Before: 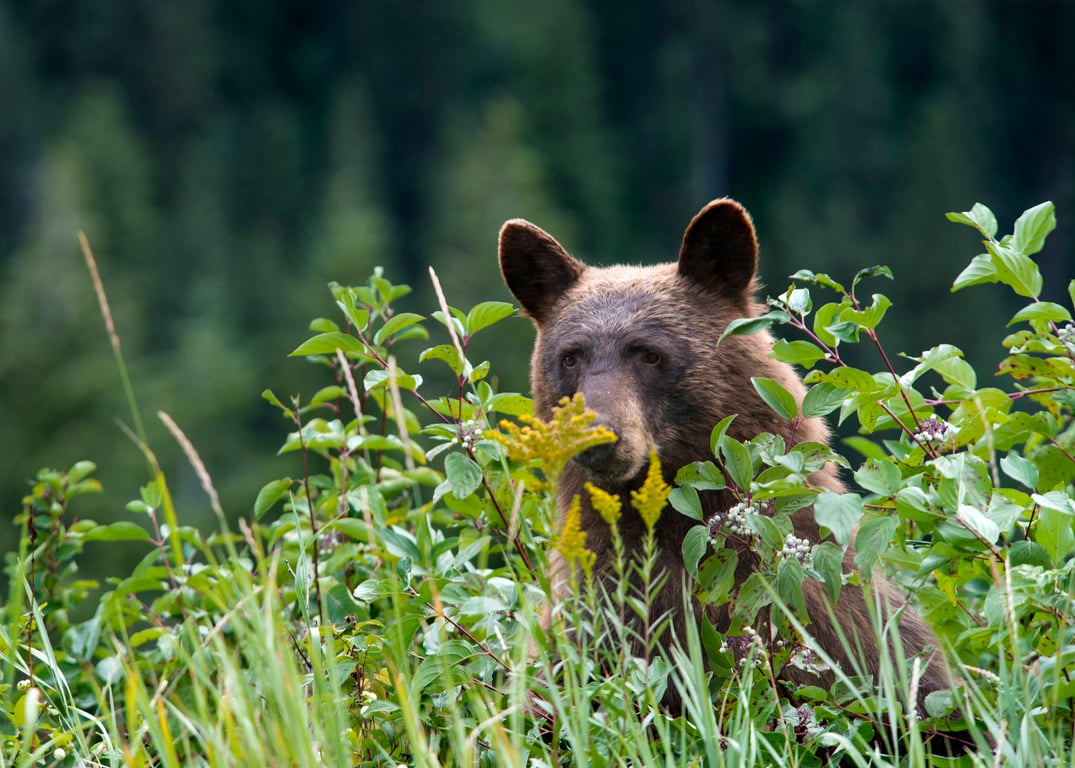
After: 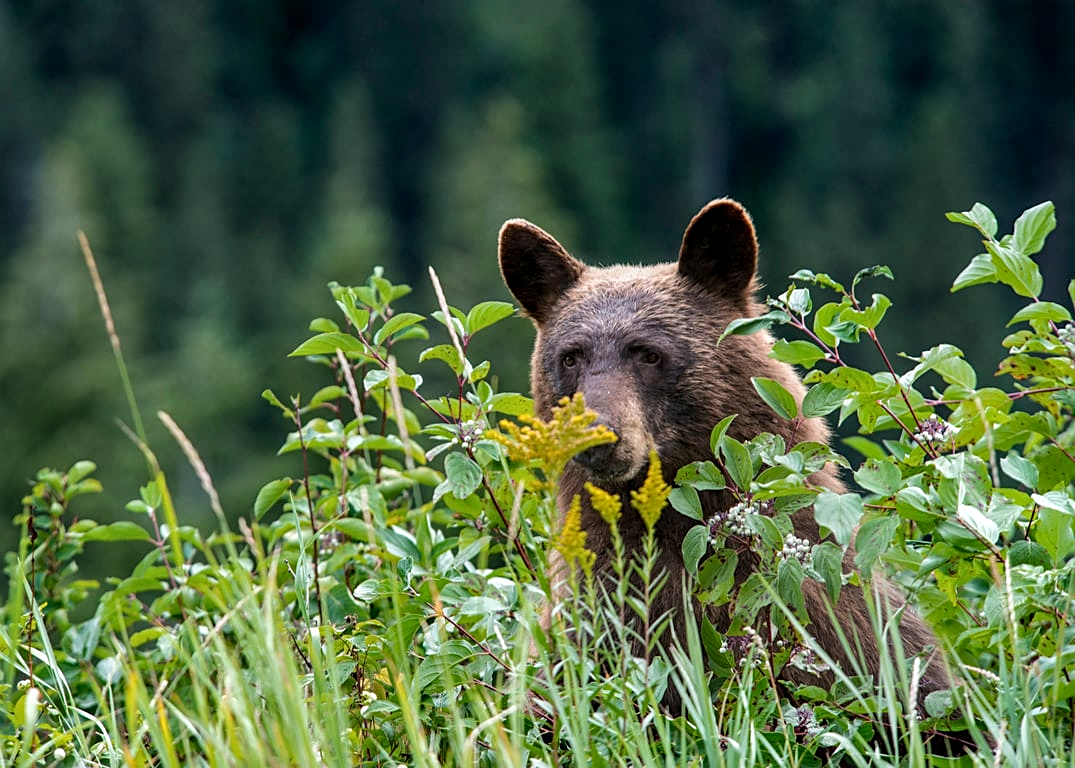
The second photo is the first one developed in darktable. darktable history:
local contrast: on, module defaults
sharpen: on, module defaults
tone equalizer: -8 EV -1.84 EV, -7 EV -1.16 EV, -6 EV -1.62 EV, smoothing diameter 25%, edges refinement/feathering 10, preserve details guided filter
